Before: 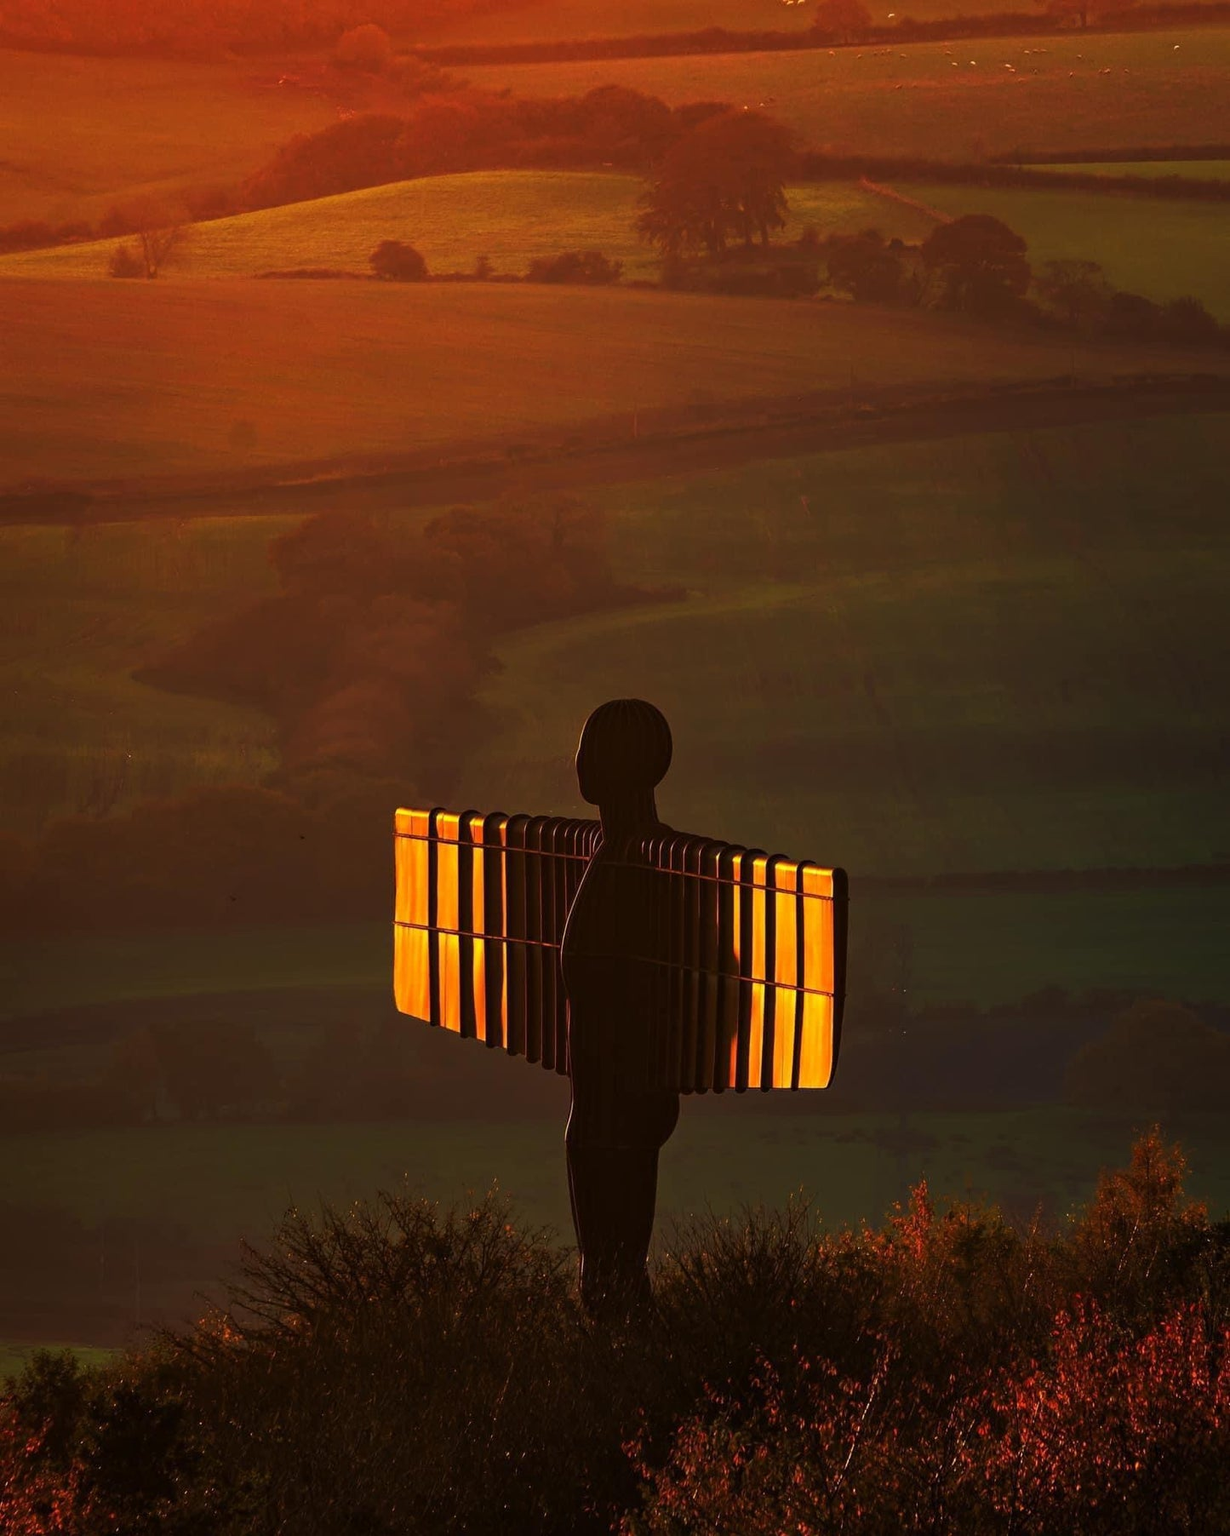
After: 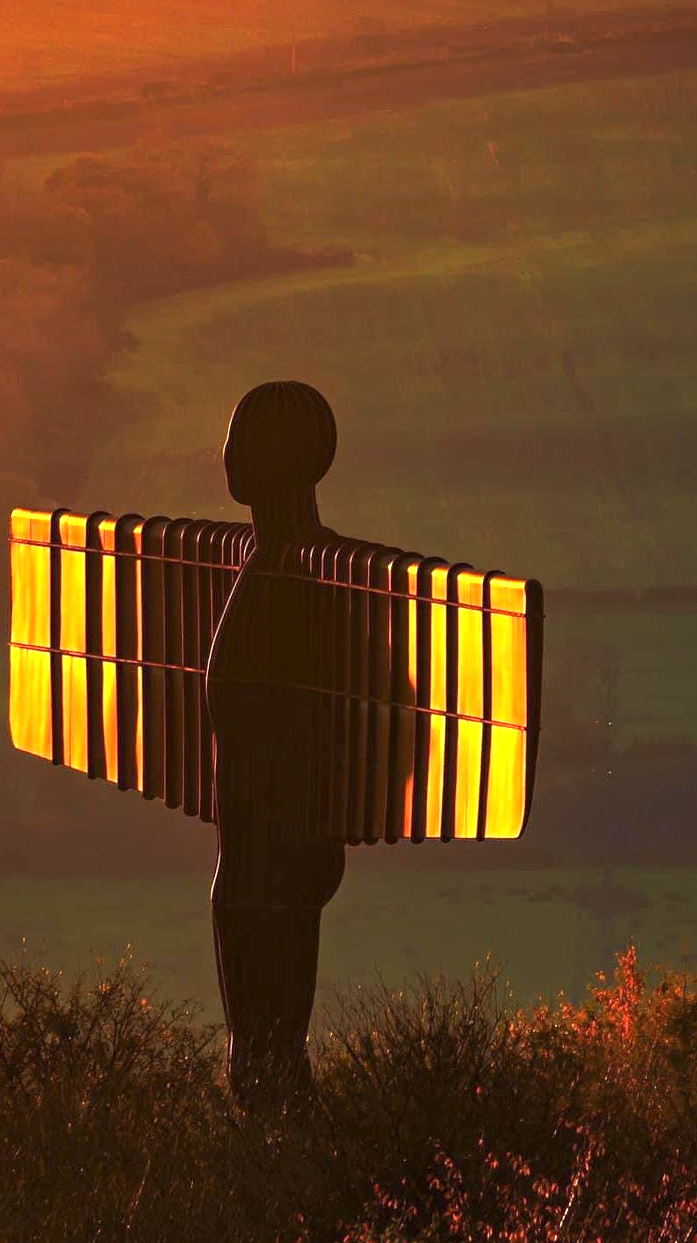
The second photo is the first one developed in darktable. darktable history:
crop: left 31.406%, top 24.442%, right 20.344%, bottom 6.624%
exposure: exposure 1.165 EV, compensate exposure bias true, compensate highlight preservation false
